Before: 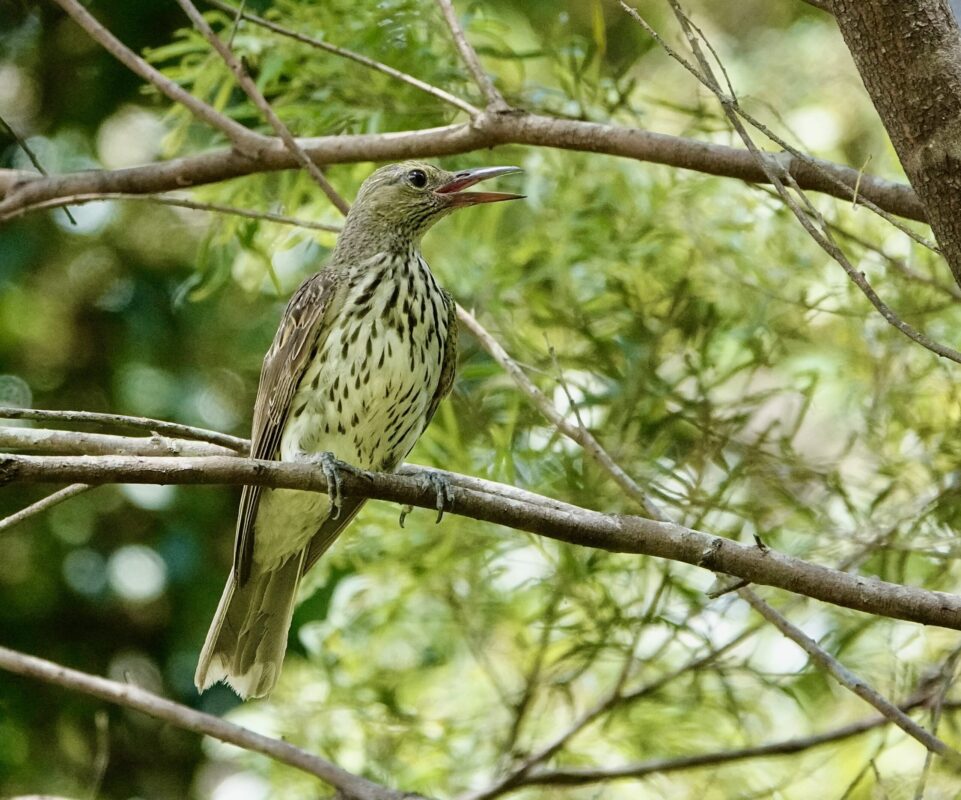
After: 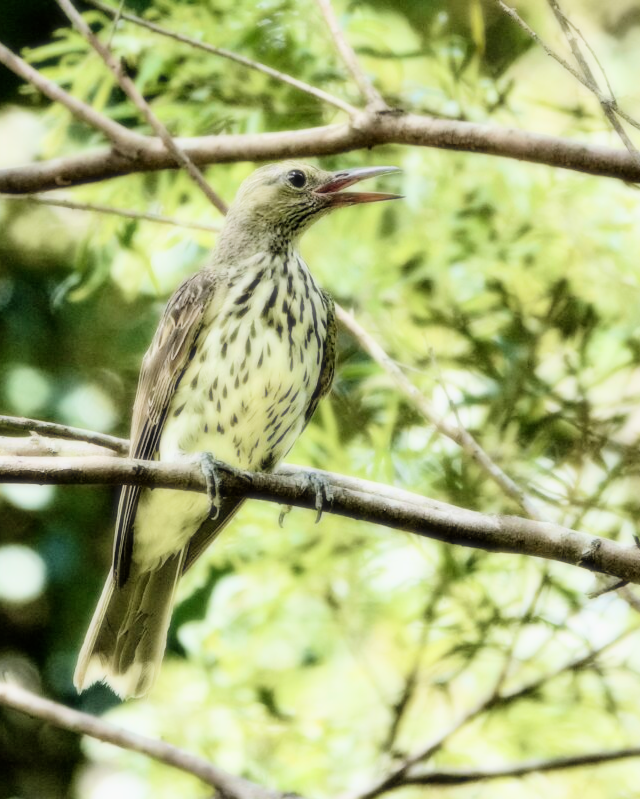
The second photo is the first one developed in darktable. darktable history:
crop and rotate: left 12.673%, right 20.66%
bloom: size 0%, threshold 54.82%, strength 8.31%
filmic rgb: black relative exposure -7.65 EV, white relative exposure 4.56 EV, hardness 3.61
